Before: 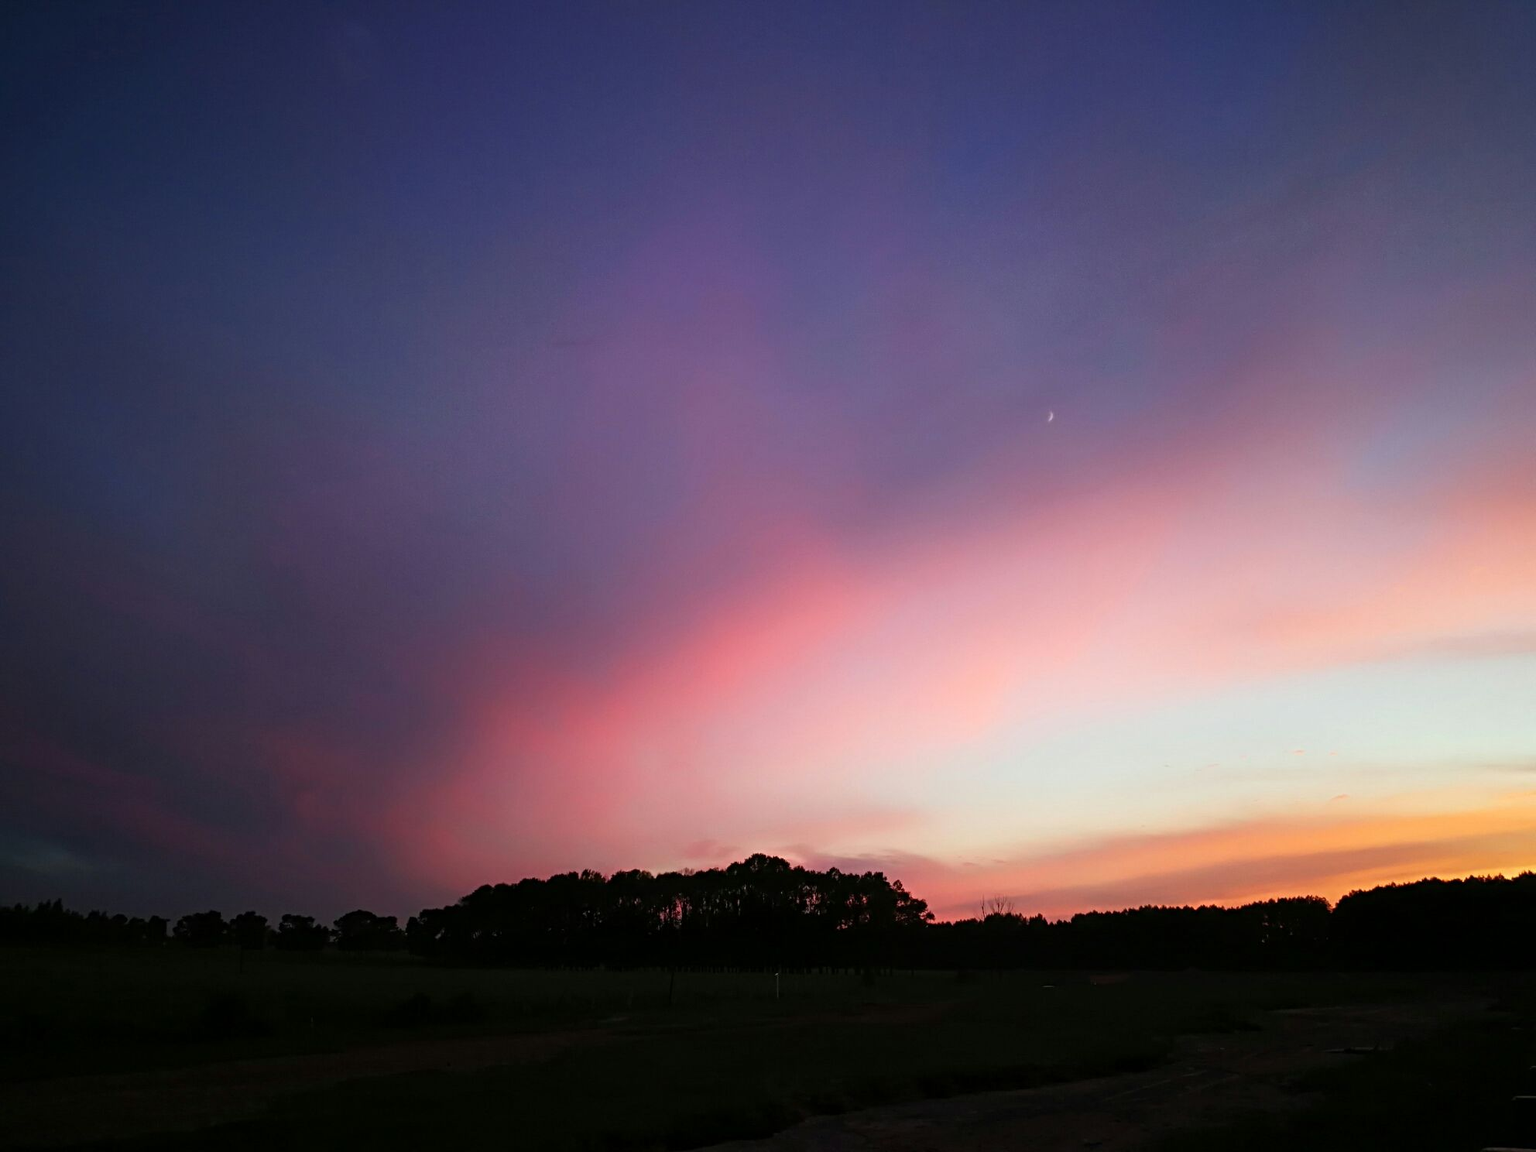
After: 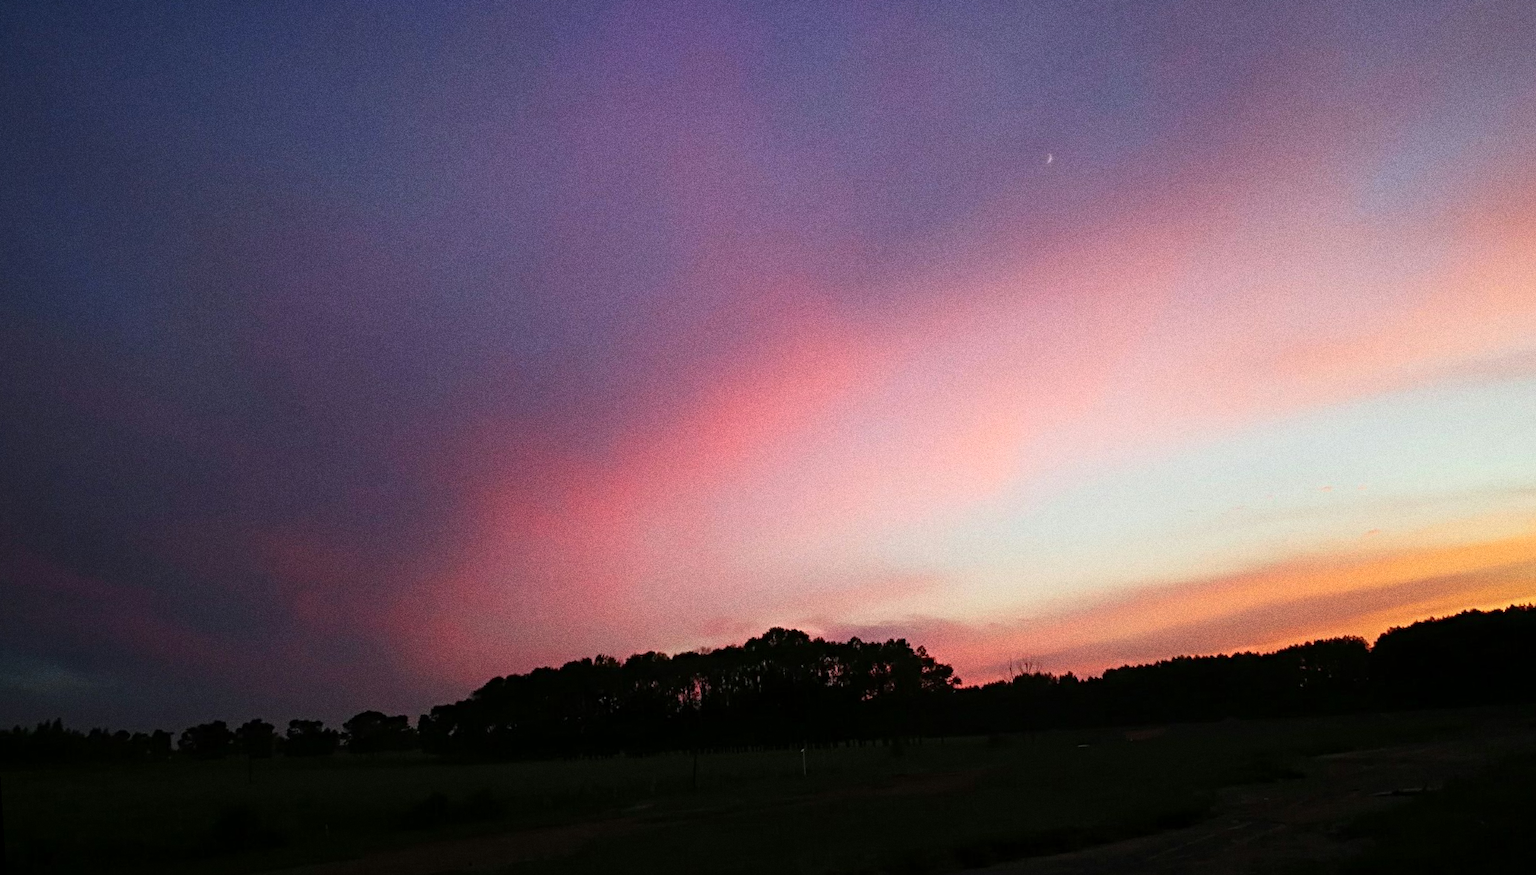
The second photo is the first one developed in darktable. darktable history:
crop and rotate: top 18.507%
rotate and perspective: rotation -3.52°, crop left 0.036, crop right 0.964, crop top 0.081, crop bottom 0.919
grain: coarseness 0.09 ISO, strength 40%
